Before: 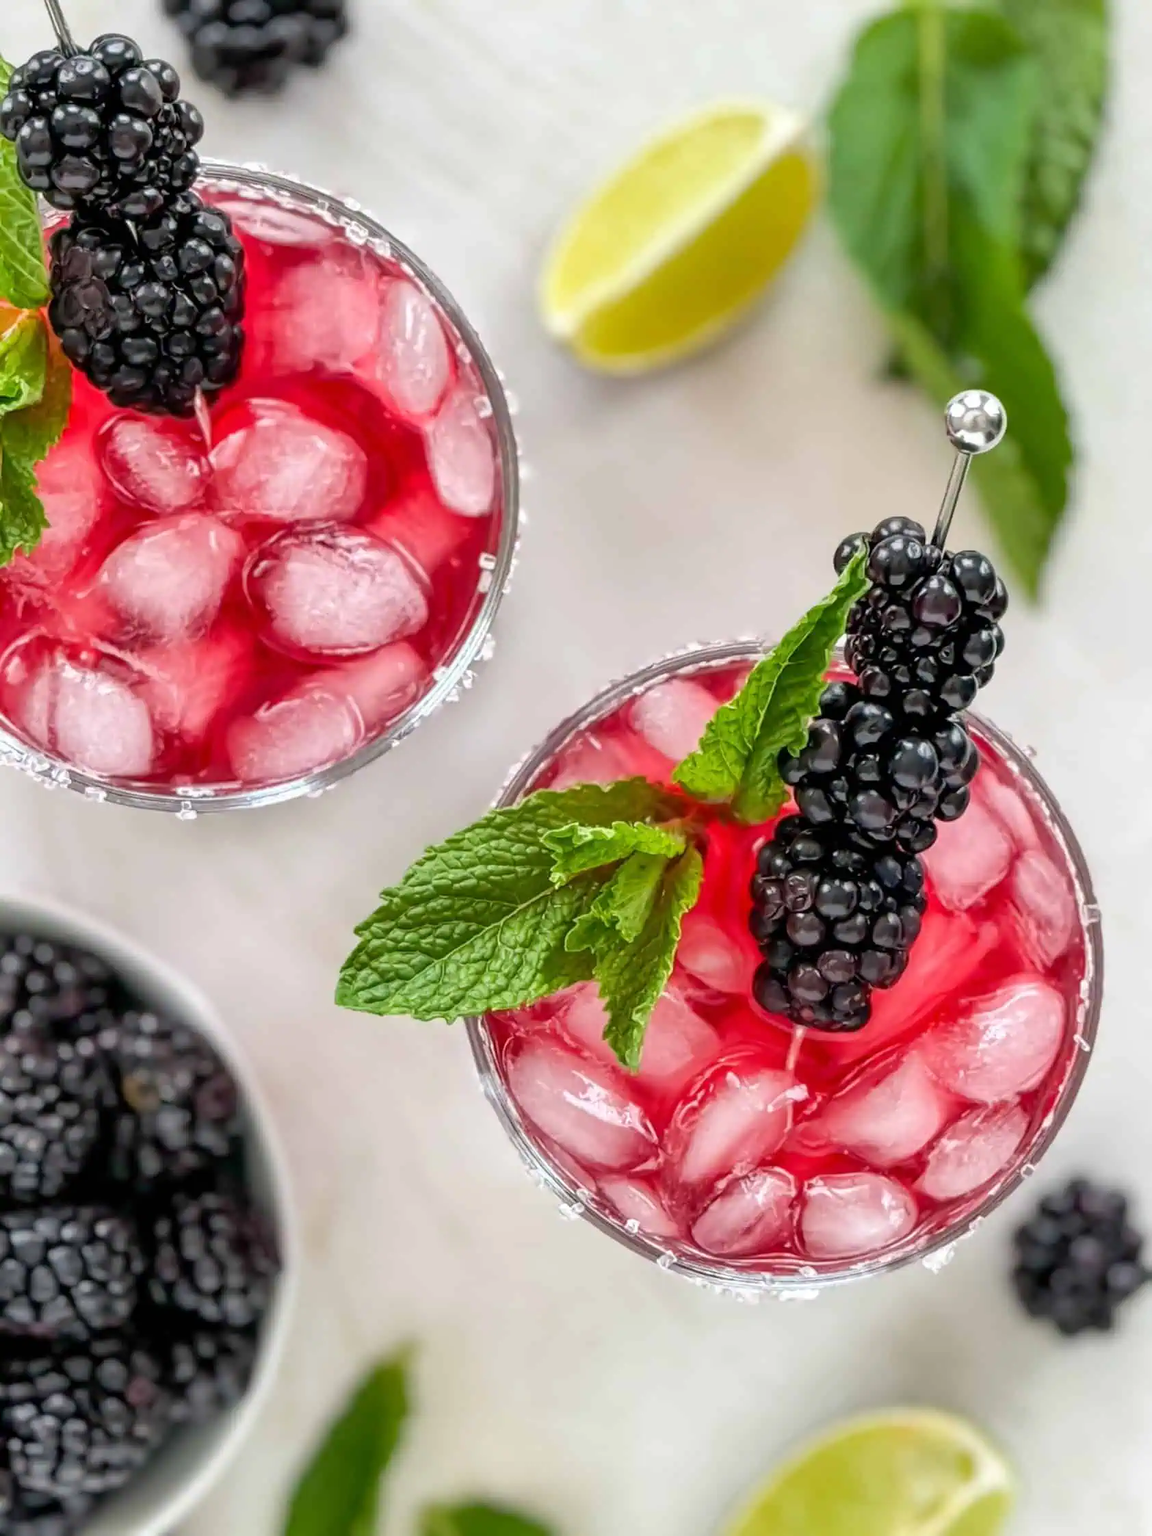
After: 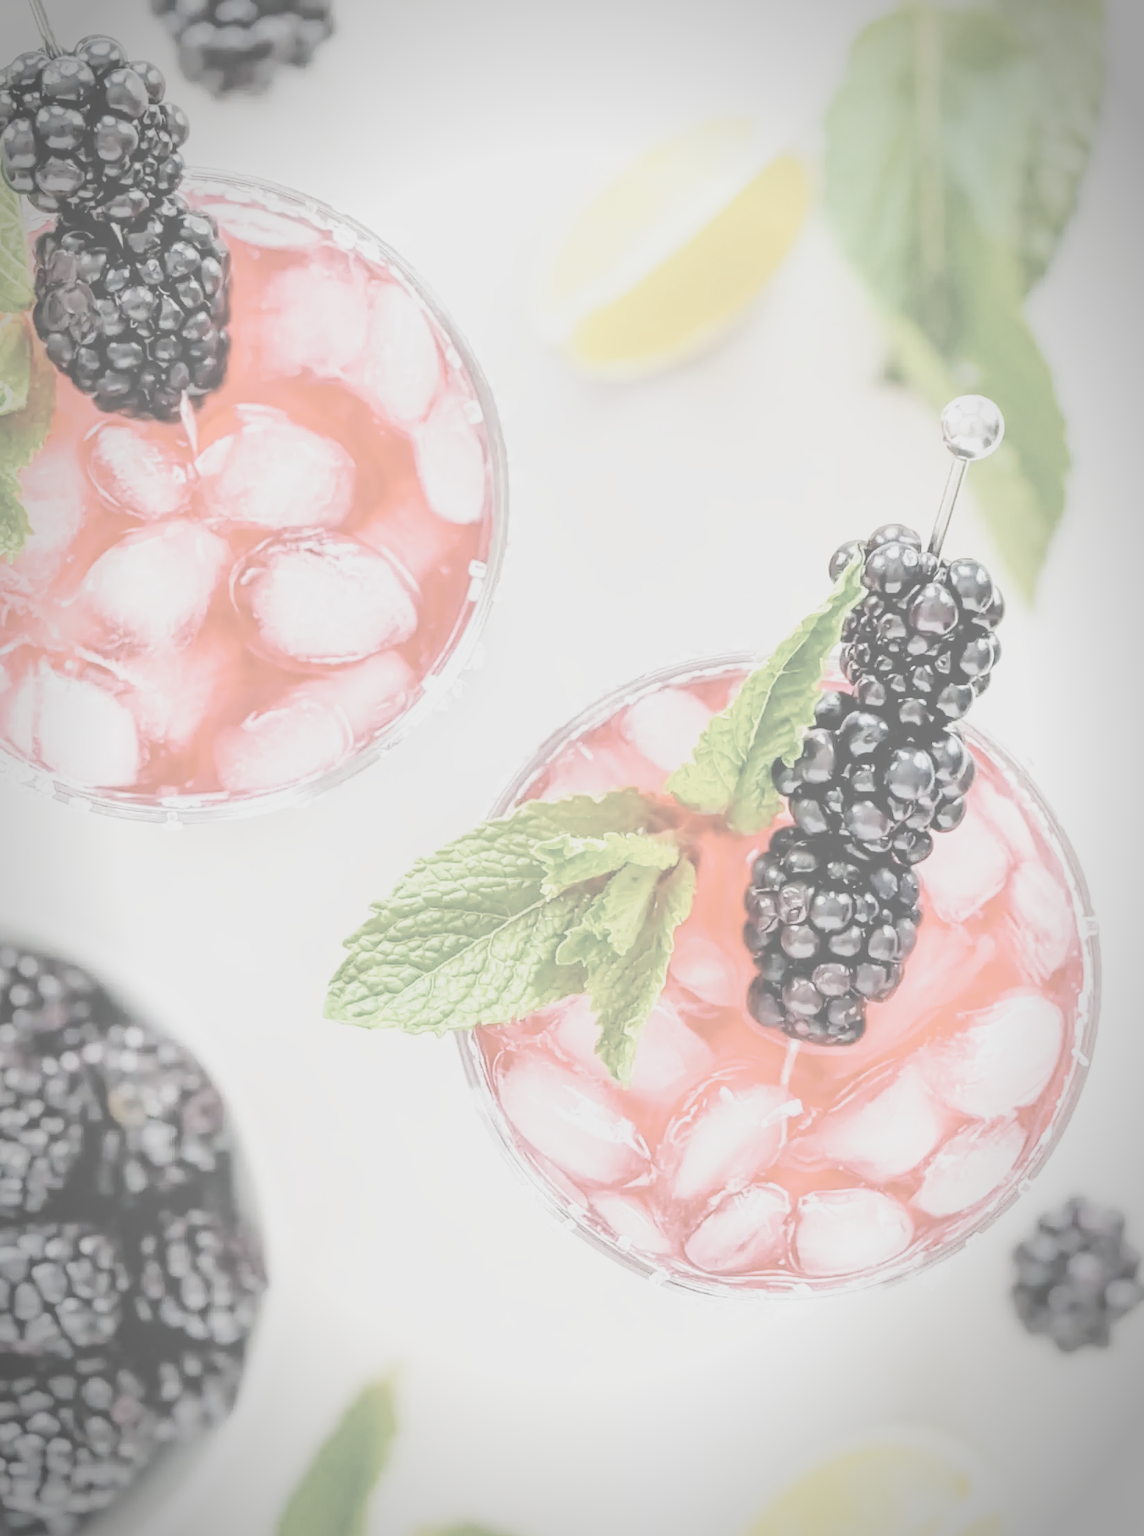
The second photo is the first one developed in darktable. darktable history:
vignetting: brightness -0.566, saturation 0, automatic ratio true
contrast brightness saturation: contrast -0.326, brightness 0.751, saturation -0.767
base curve: curves: ch0 [(0, 0) (0.018, 0.026) (0.143, 0.37) (0.33, 0.731) (0.458, 0.853) (0.735, 0.965) (0.905, 0.986) (1, 1)], preserve colors none
crop and rotate: left 1.456%, right 0.506%, bottom 1.326%
